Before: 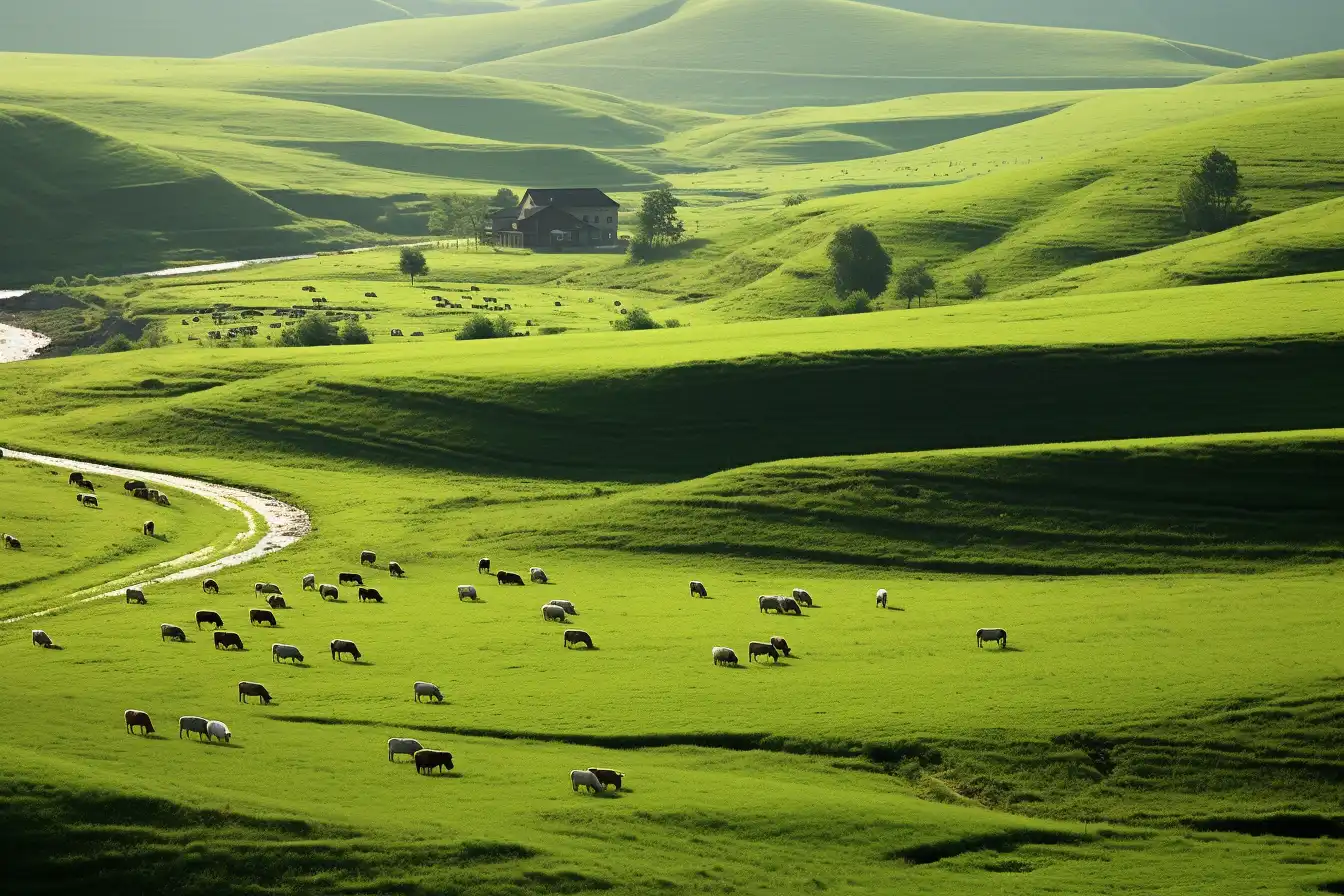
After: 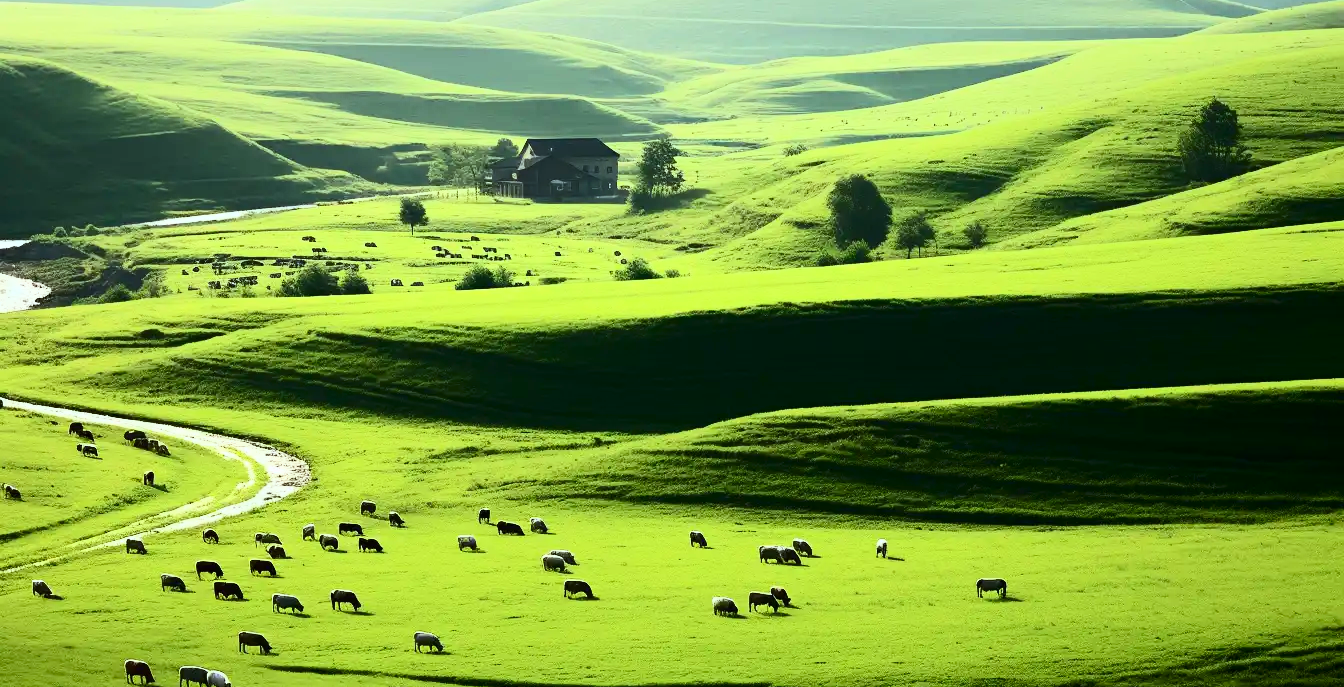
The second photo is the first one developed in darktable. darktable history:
contrast brightness saturation: contrast 0.4, brightness 0.1, saturation 0.21
crop: top 5.667%, bottom 17.637%
color calibration: illuminant Planckian (black body), adaptation linear Bradford (ICC v4), x 0.361, y 0.366, temperature 4511.61 K, saturation algorithm version 1 (2020)
